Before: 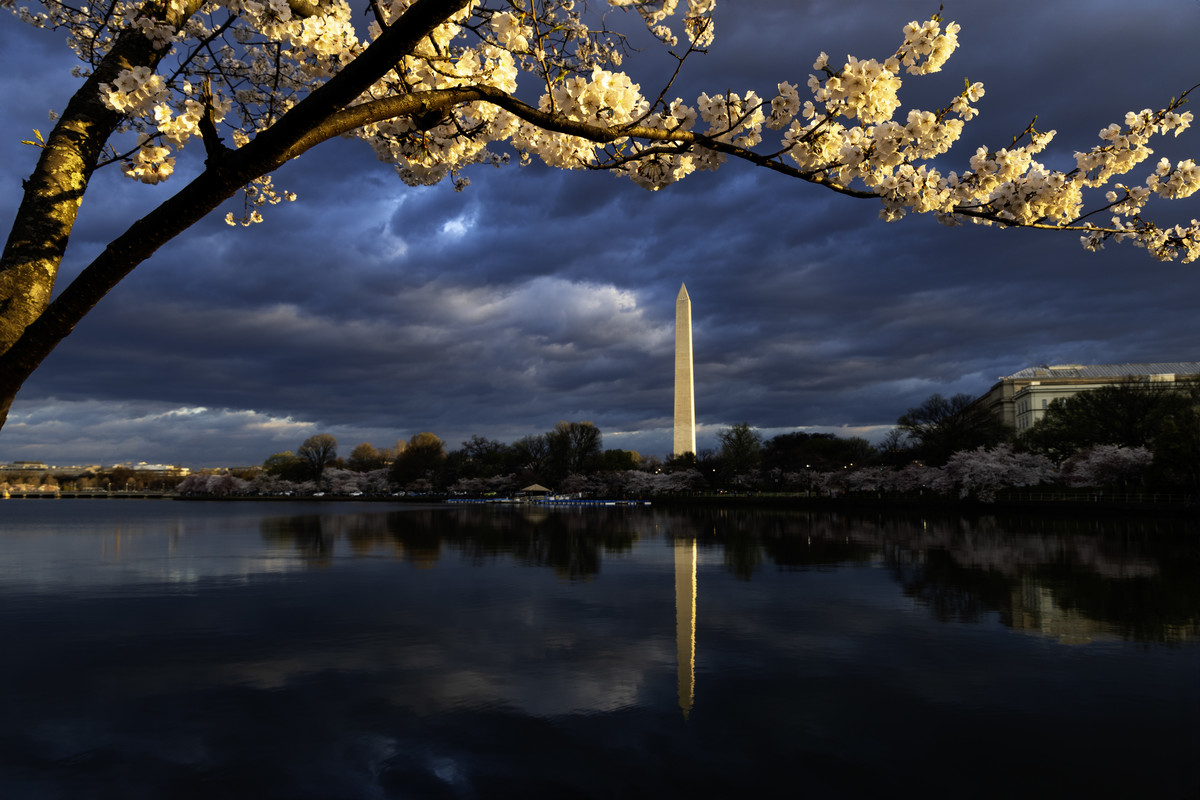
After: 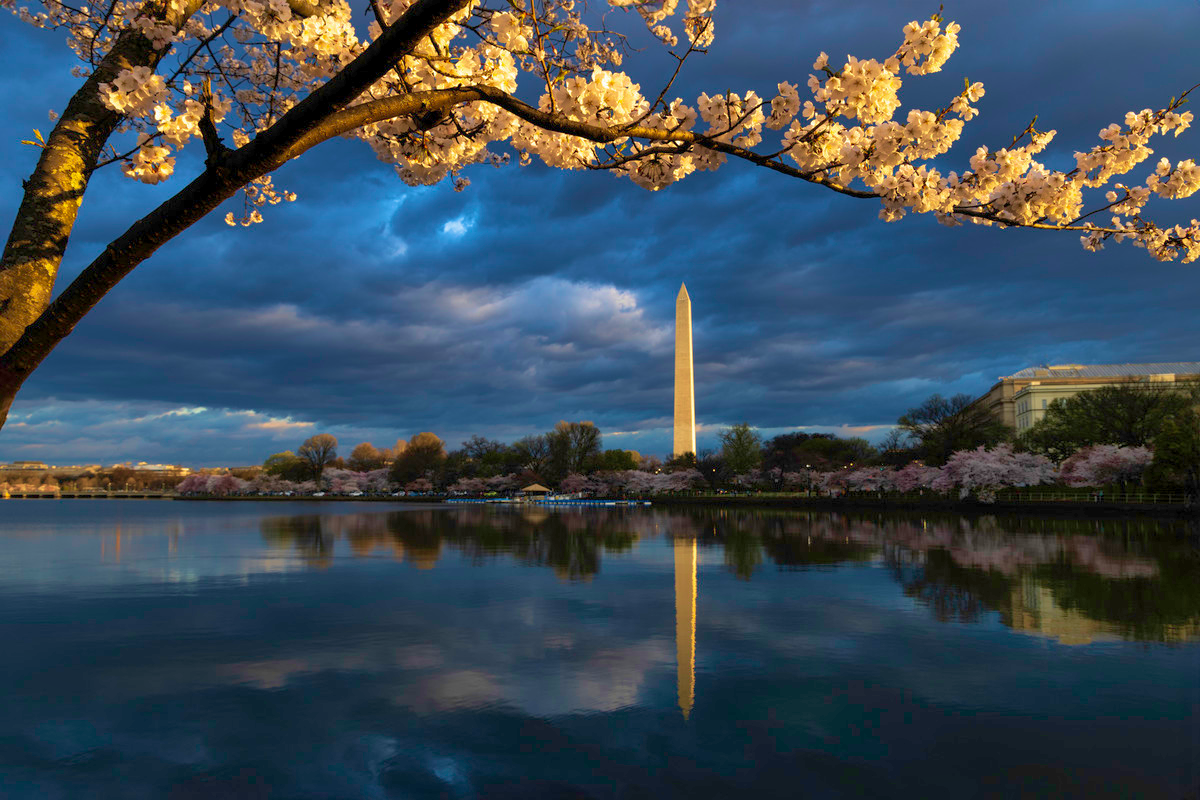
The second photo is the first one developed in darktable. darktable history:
shadows and highlights: on, module defaults
velvia: strength 66.73%, mid-tones bias 0.968
